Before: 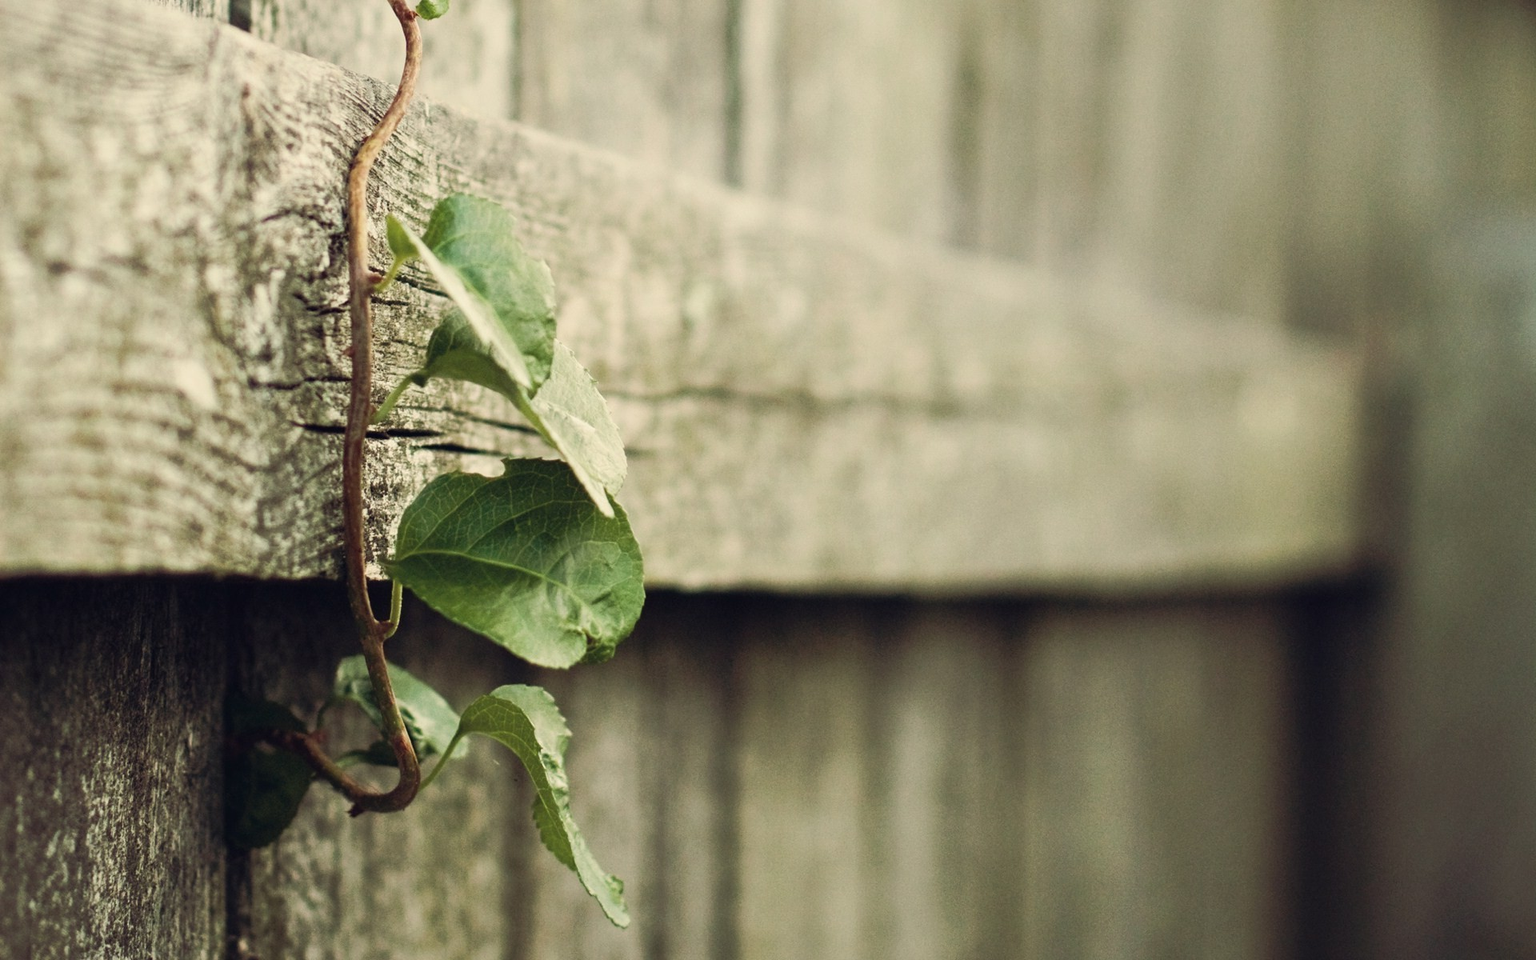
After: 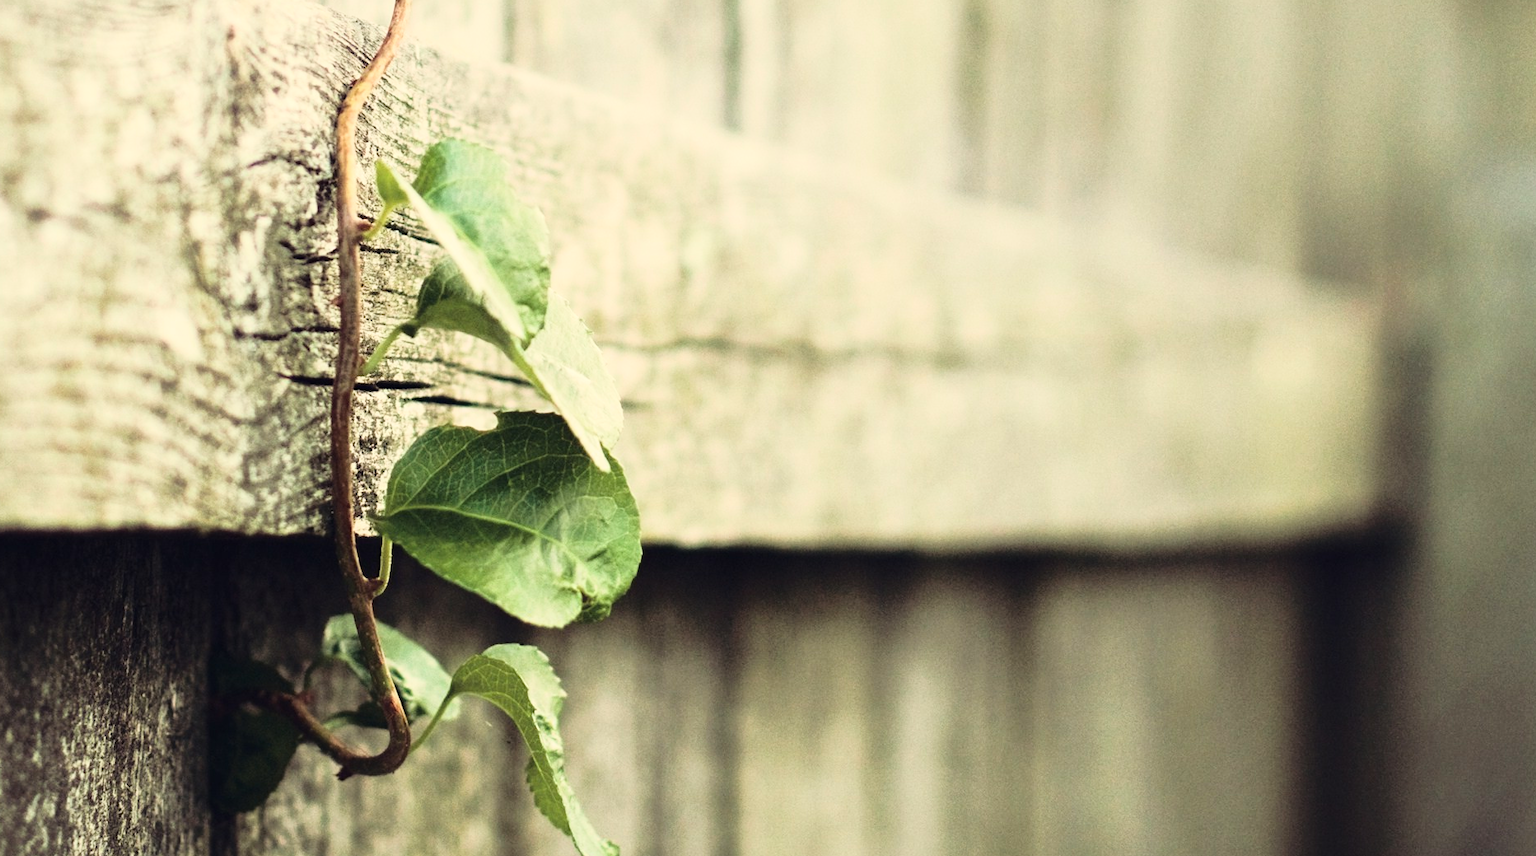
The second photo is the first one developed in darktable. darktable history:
crop: left 1.426%, top 6.193%, right 1.43%, bottom 7.058%
base curve: curves: ch0 [(0, 0) (0.028, 0.03) (0.121, 0.232) (0.46, 0.748) (0.859, 0.968) (1, 1)]
